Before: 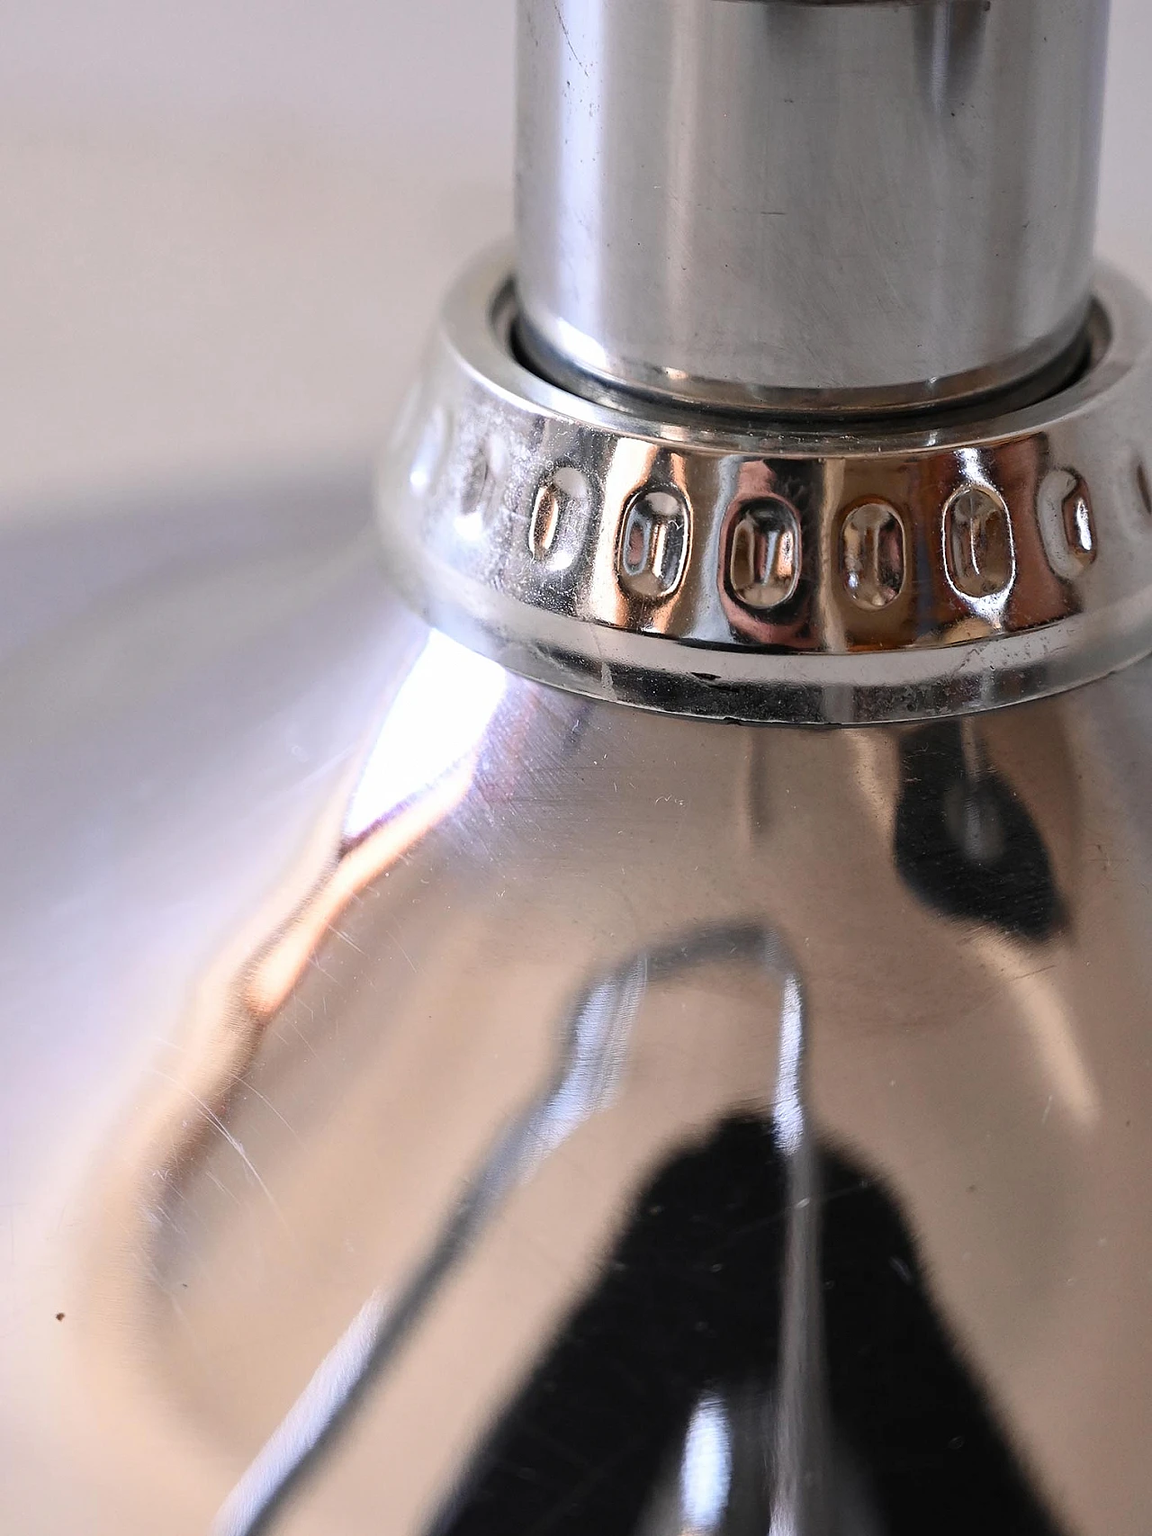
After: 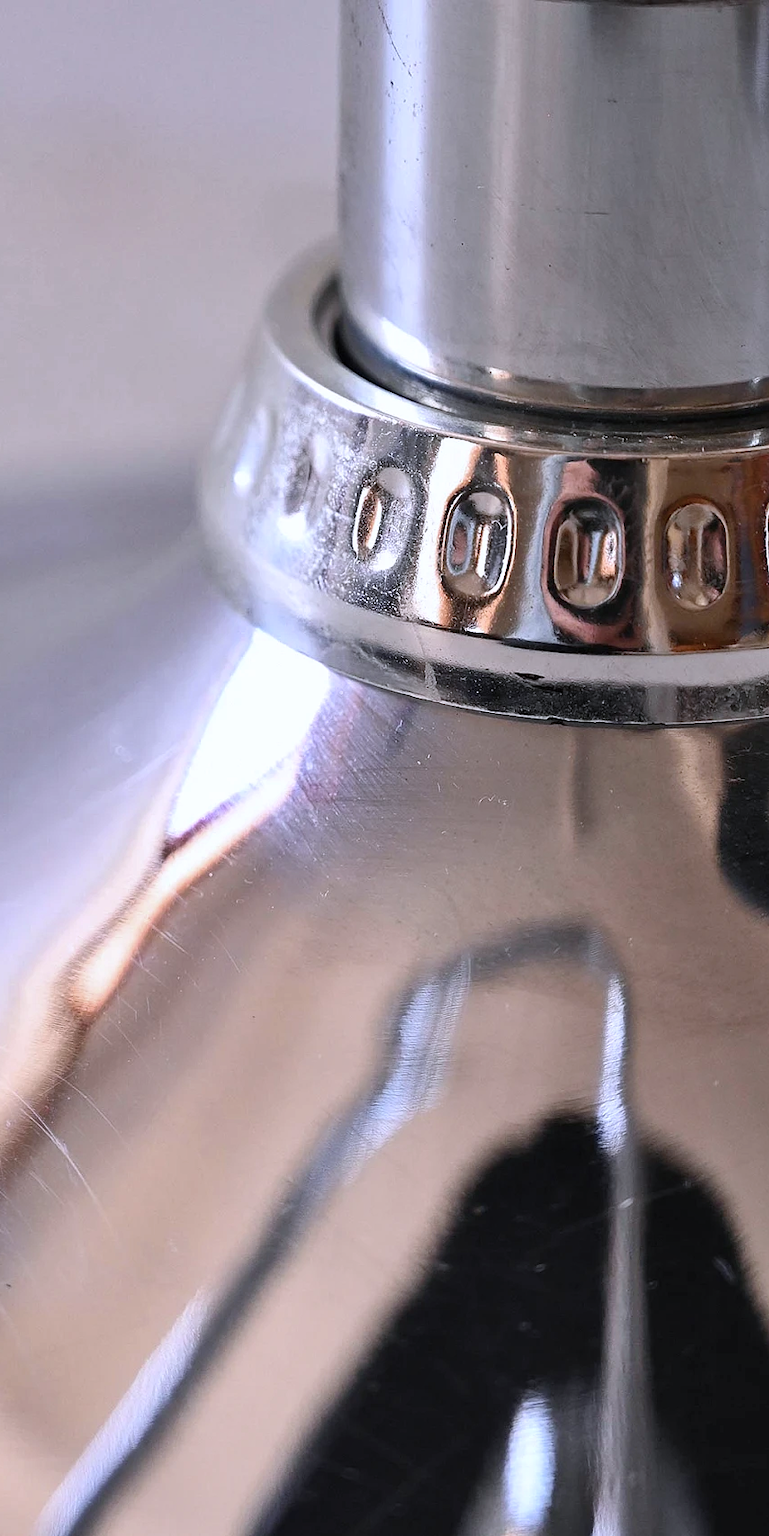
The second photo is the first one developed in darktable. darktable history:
base curve: curves: ch0 [(0, 0) (0.989, 0.992)], preserve colors none
shadows and highlights: soften with gaussian
crop: left 15.373%, right 17.776%
color calibration: gray › normalize channels true, illuminant as shot in camera, x 0.358, y 0.373, temperature 4628.91 K, gamut compression 0
